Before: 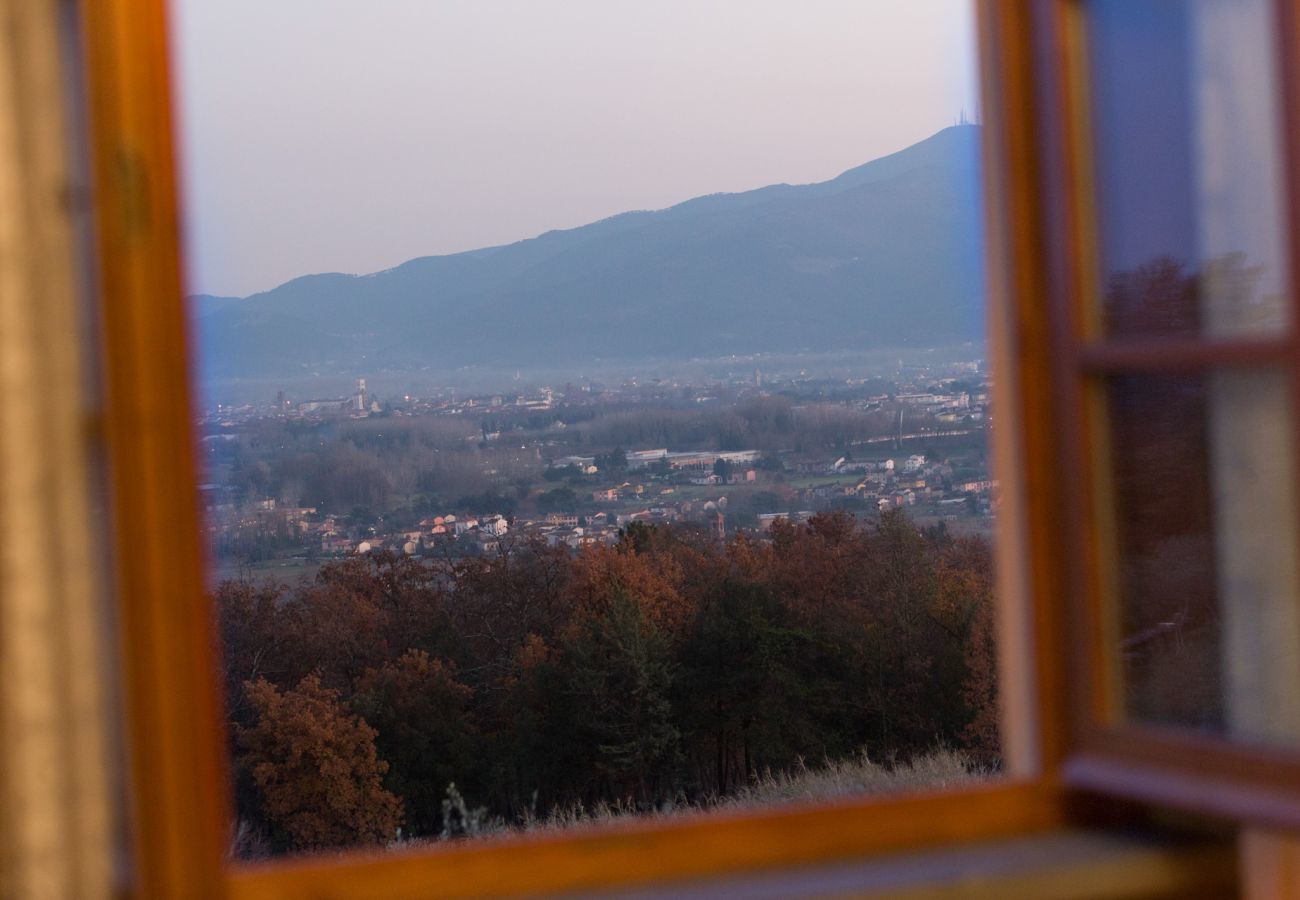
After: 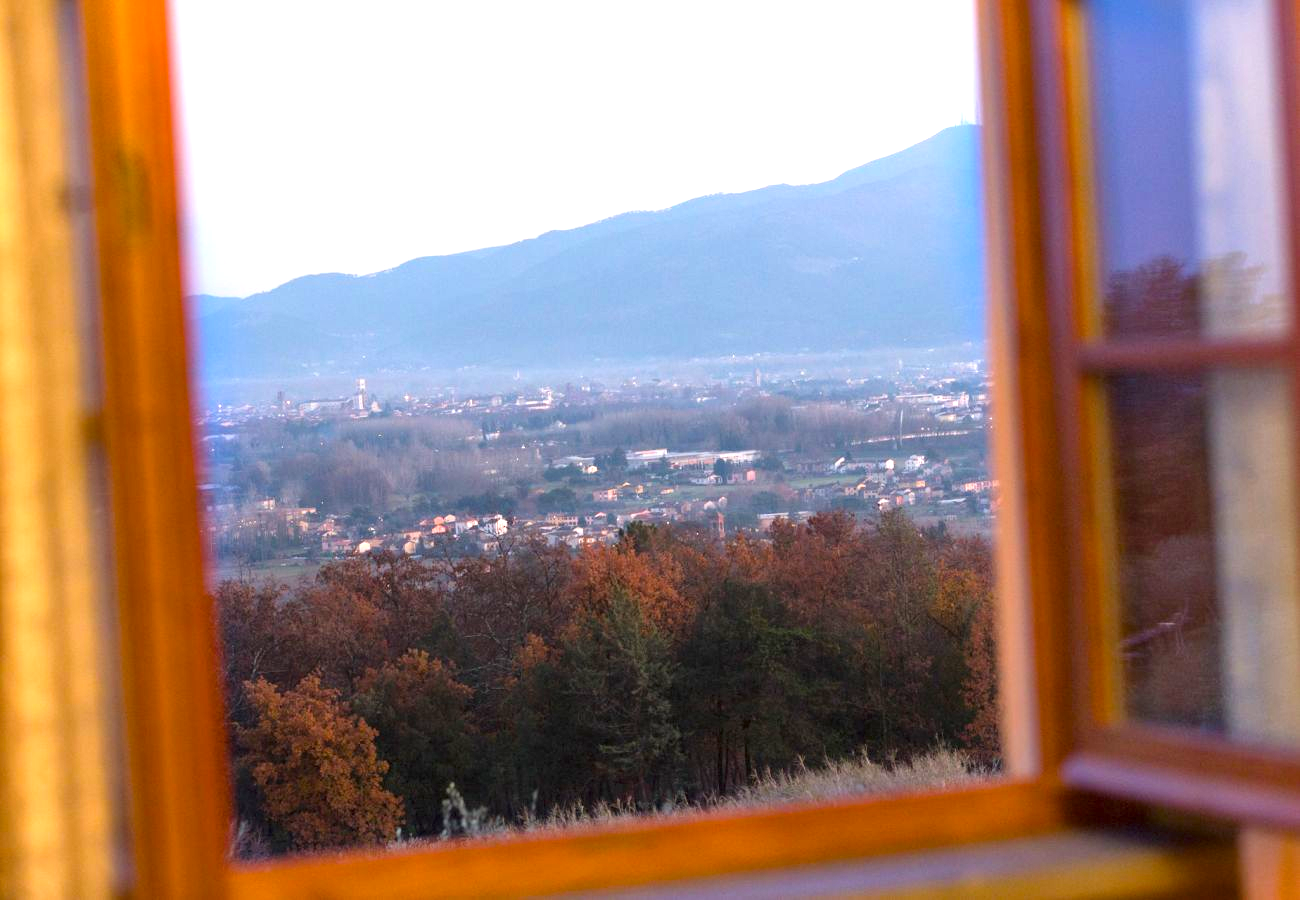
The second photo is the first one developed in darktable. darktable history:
tone equalizer: on, module defaults
color balance rgb: perceptual saturation grading › global saturation 25.449%, perceptual brilliance grading › global brilliance 1.648%, perceptual brilliance grading › highlights -3.947%
exposure: black level correction 0, exposure 1.281 EV, compensate exposure bias true, compensate highlight preservation false
local contrast: mode bilateral grid, contrast 20, coarseness 50, detail 120%, midtone range 0.2
